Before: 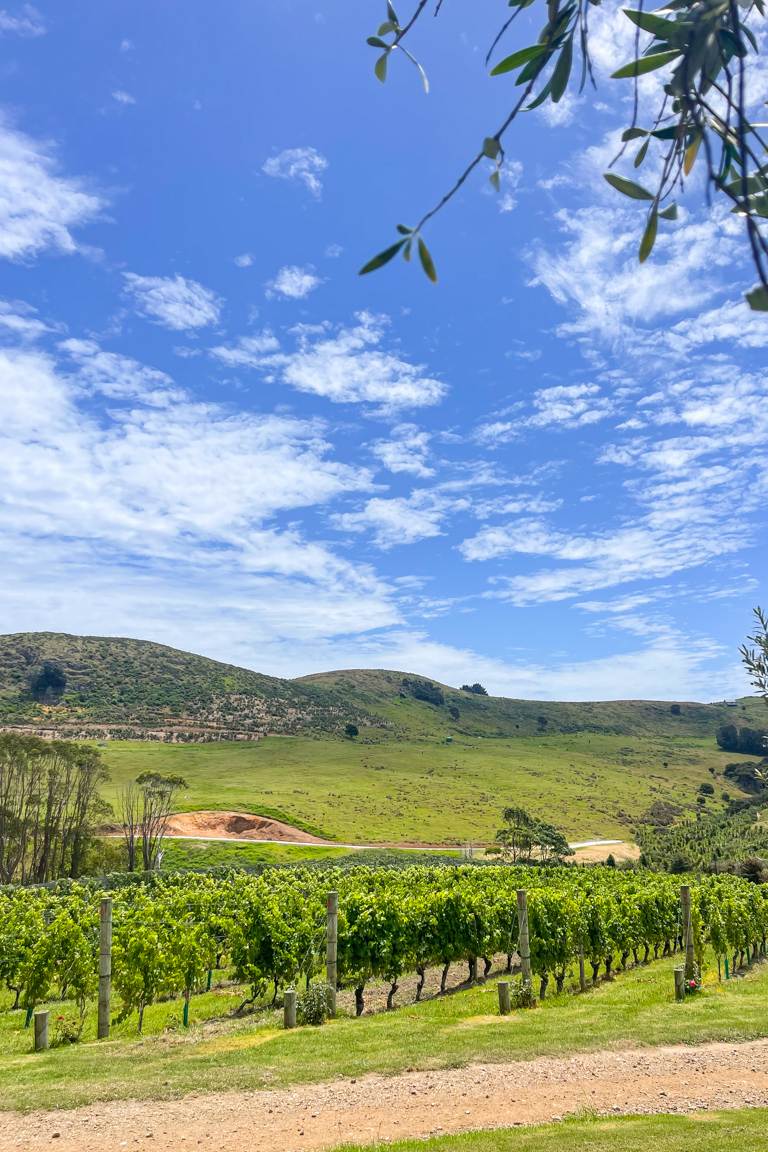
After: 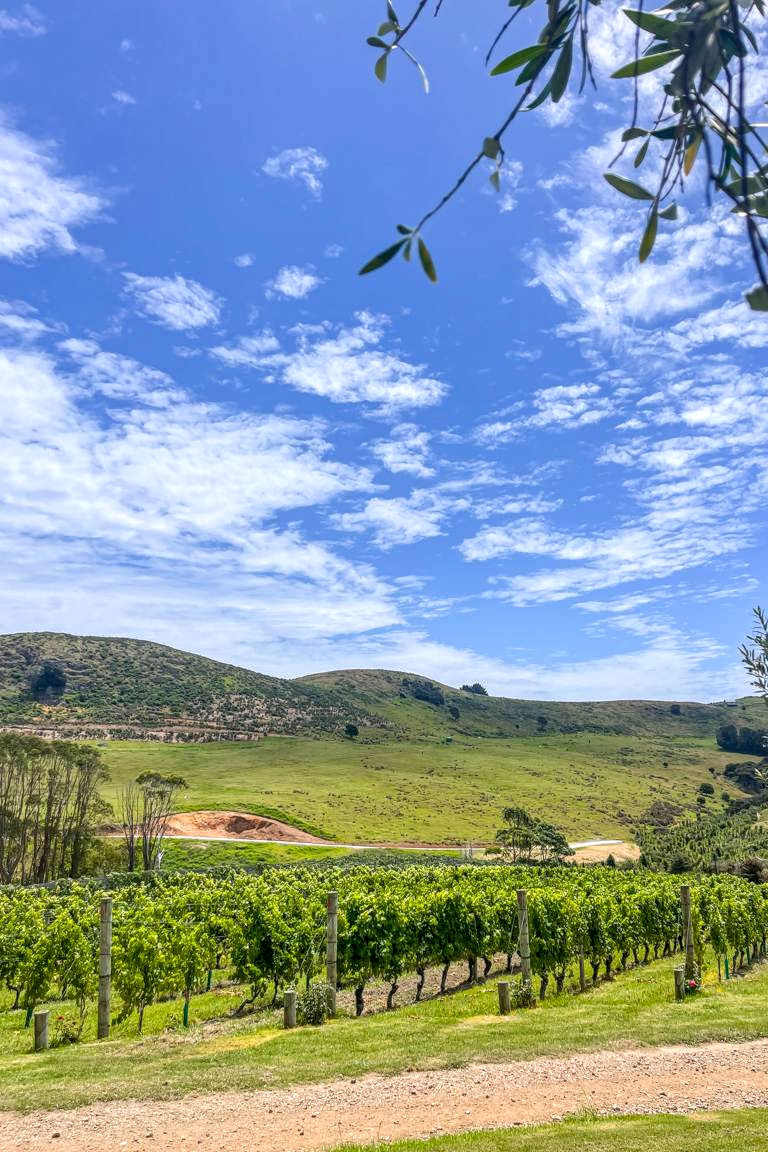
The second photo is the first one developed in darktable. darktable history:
local contrast: on, module defaults
white balance: red 1.009, blue 1.027
